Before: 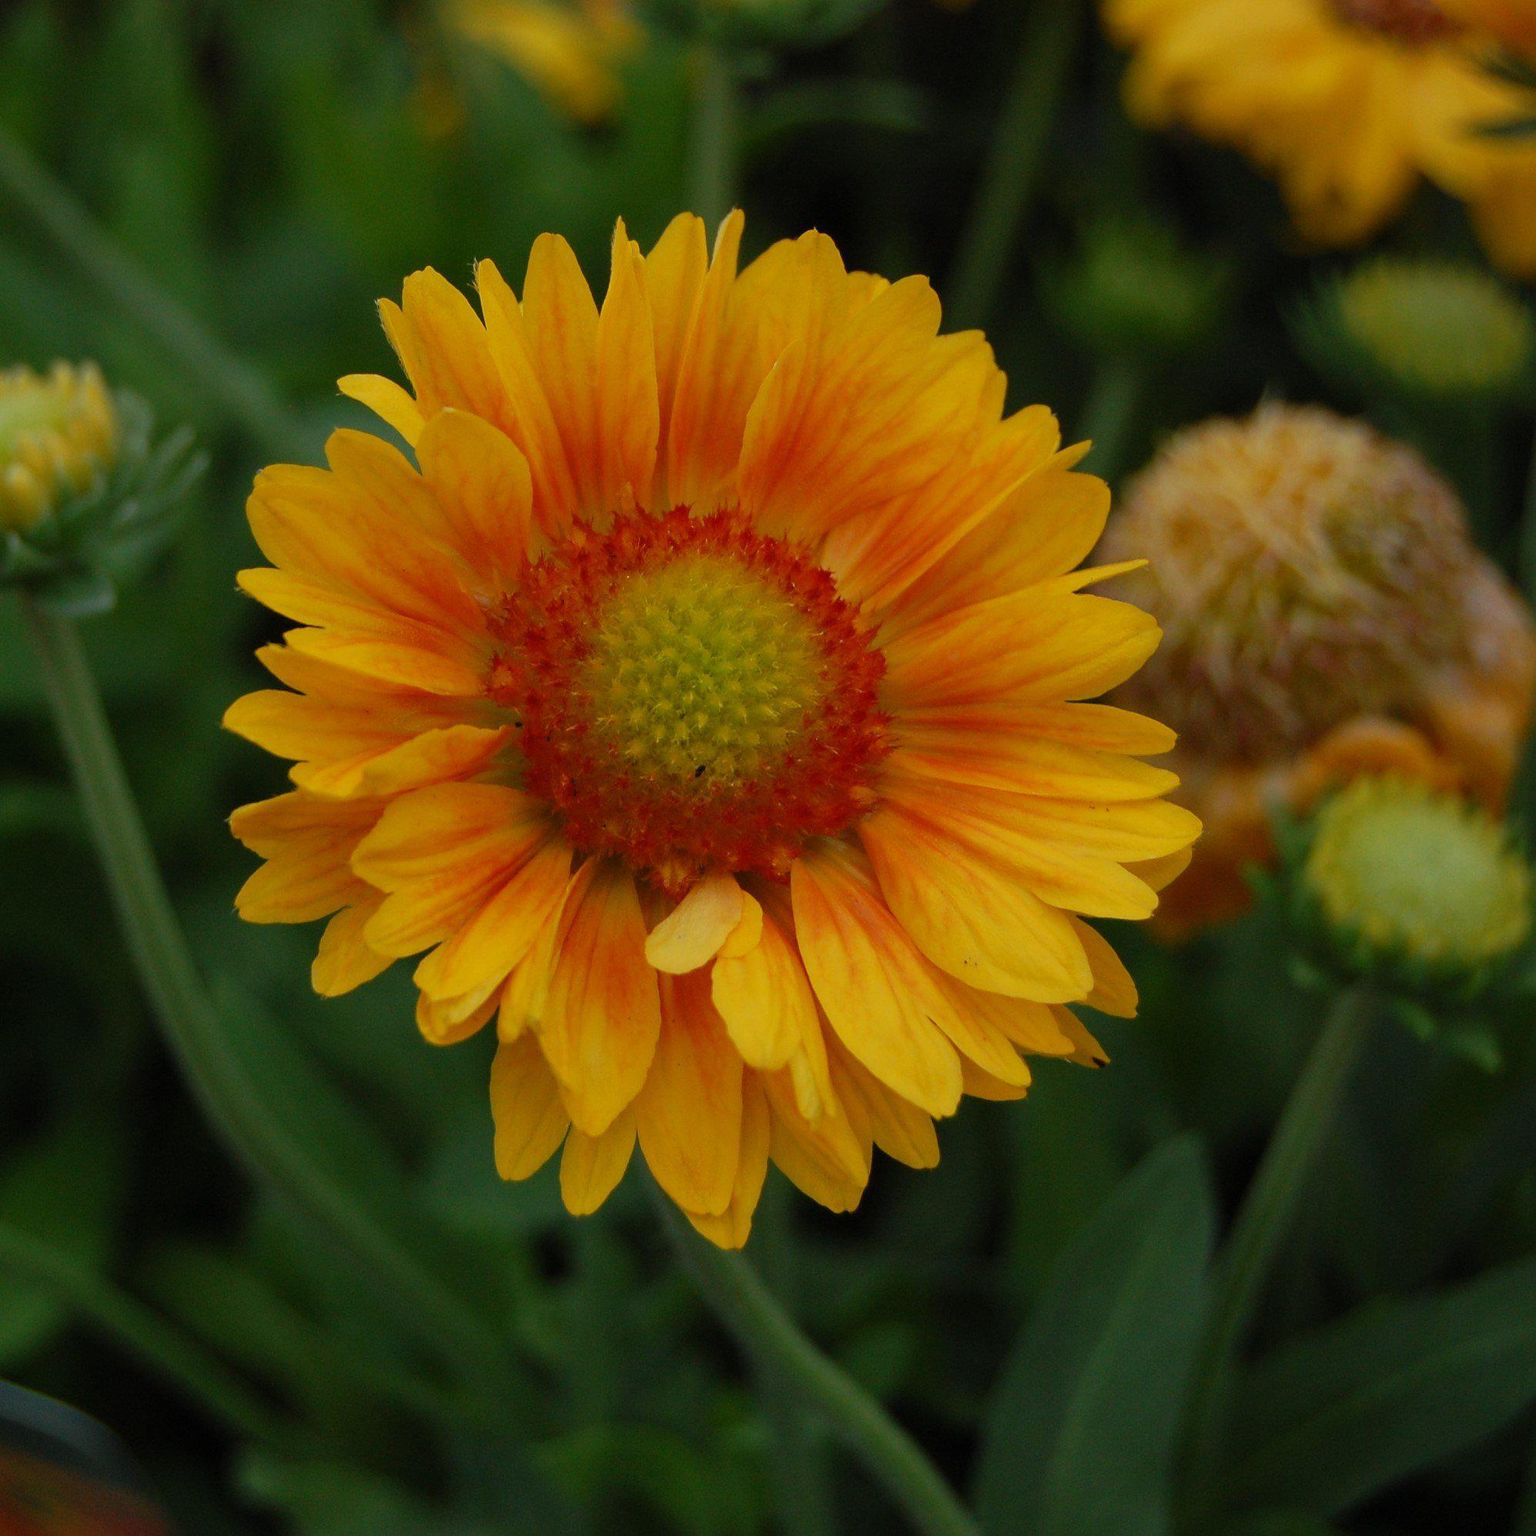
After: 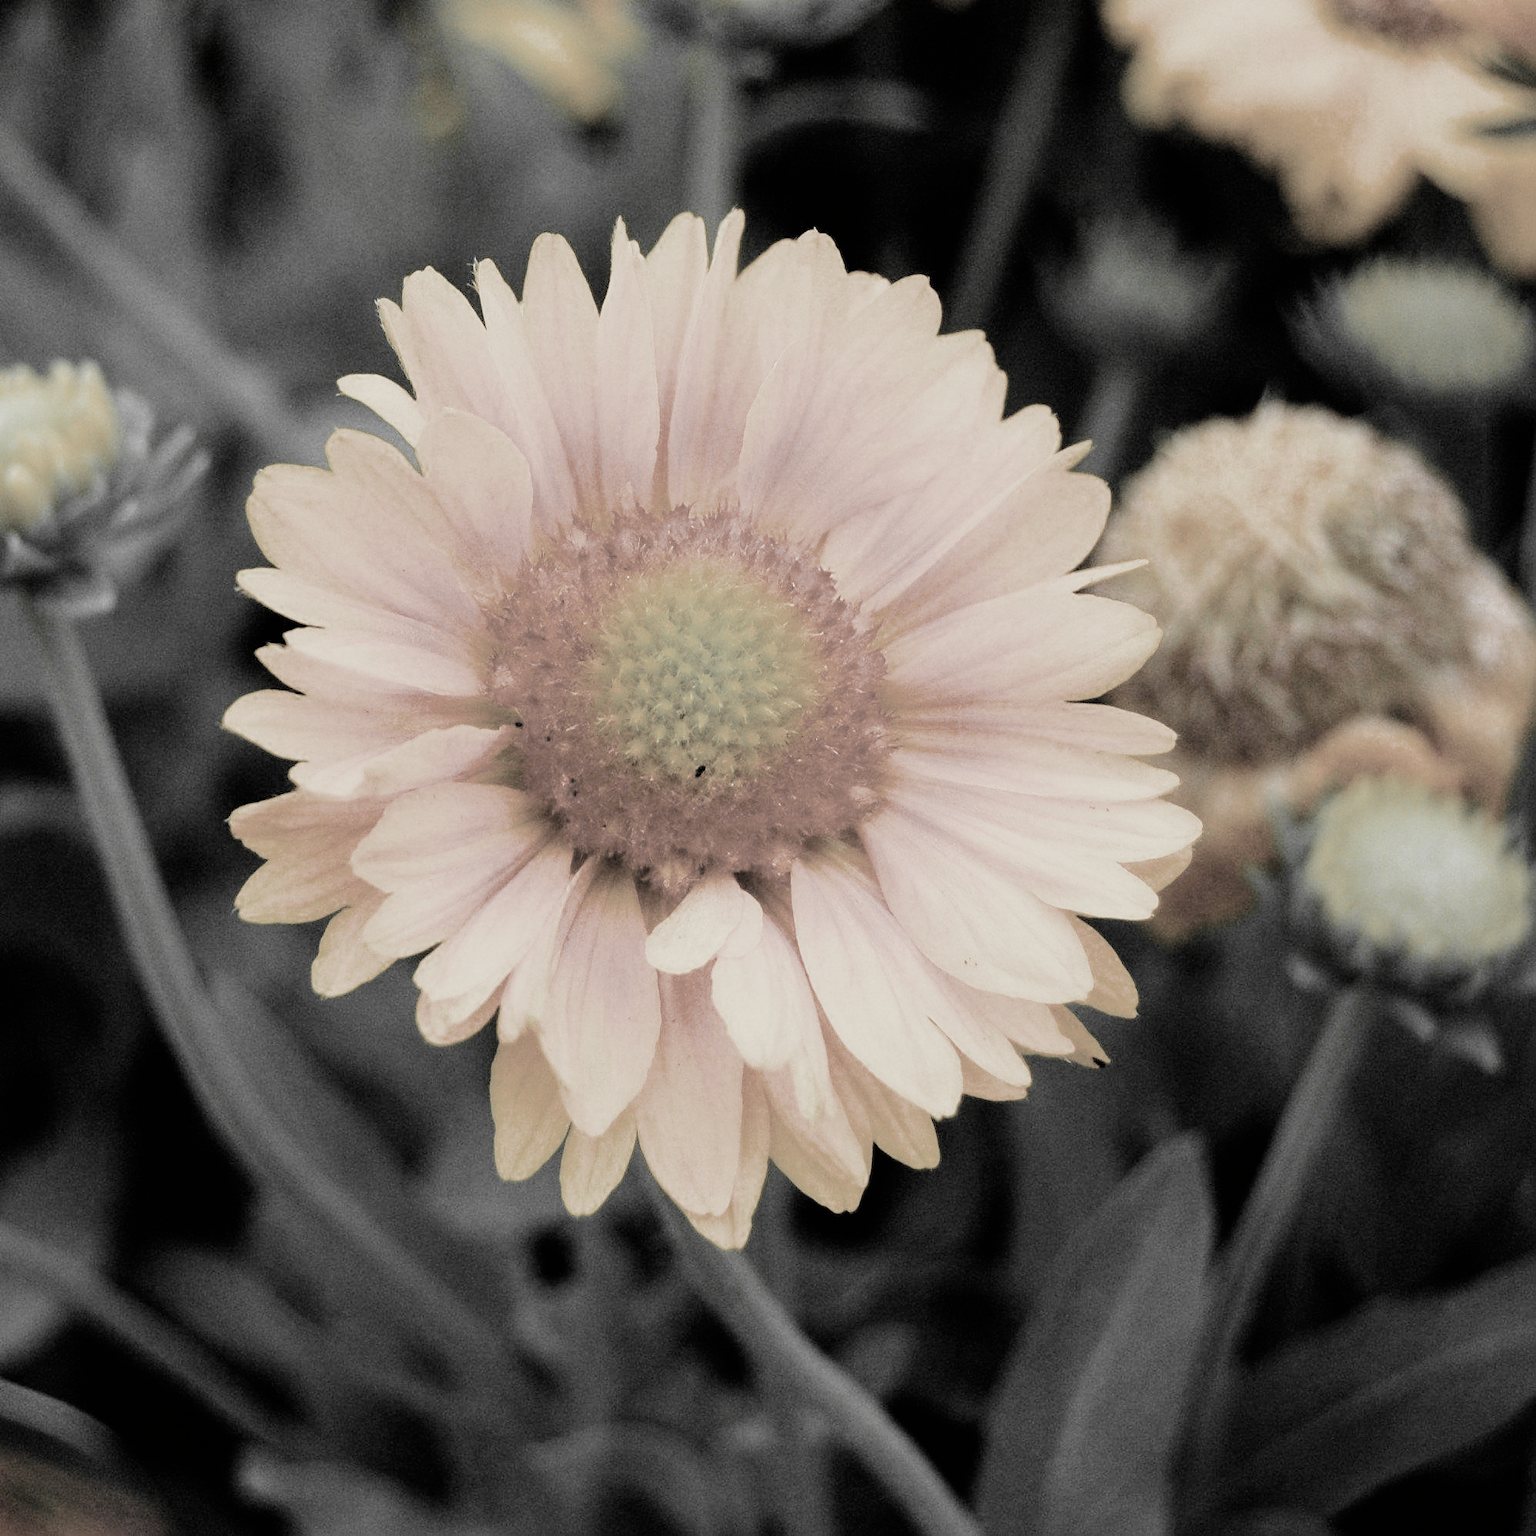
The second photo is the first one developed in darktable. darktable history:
exposure: black level correction 0, exposure 1.754 EV, compensate exposure bias true, compensate highlight preservation false
filmic rgb: black relative exposure -5 EV, white relative exposure 3.96 EV, threshold 3.05 EV, hardness 2.89, contrast 1.407, enable highlight reconstruction true
color zones: curves: ch0 [(0, 0.613) (0.01, 0.613) (0.245, 0.448) (0.498, 0.529) (0.642, 0.665) (0.879, 0.777) (0.99, 0.613)]; ch1 [(0, 0.035) (0.121, 0.189) (0.259, 0.197) (0.415, 0.061) (0.589, 0.022) (0.732, 0.022) (0.857, 0.026) (0.991, 0.053)], mix 32.3%
